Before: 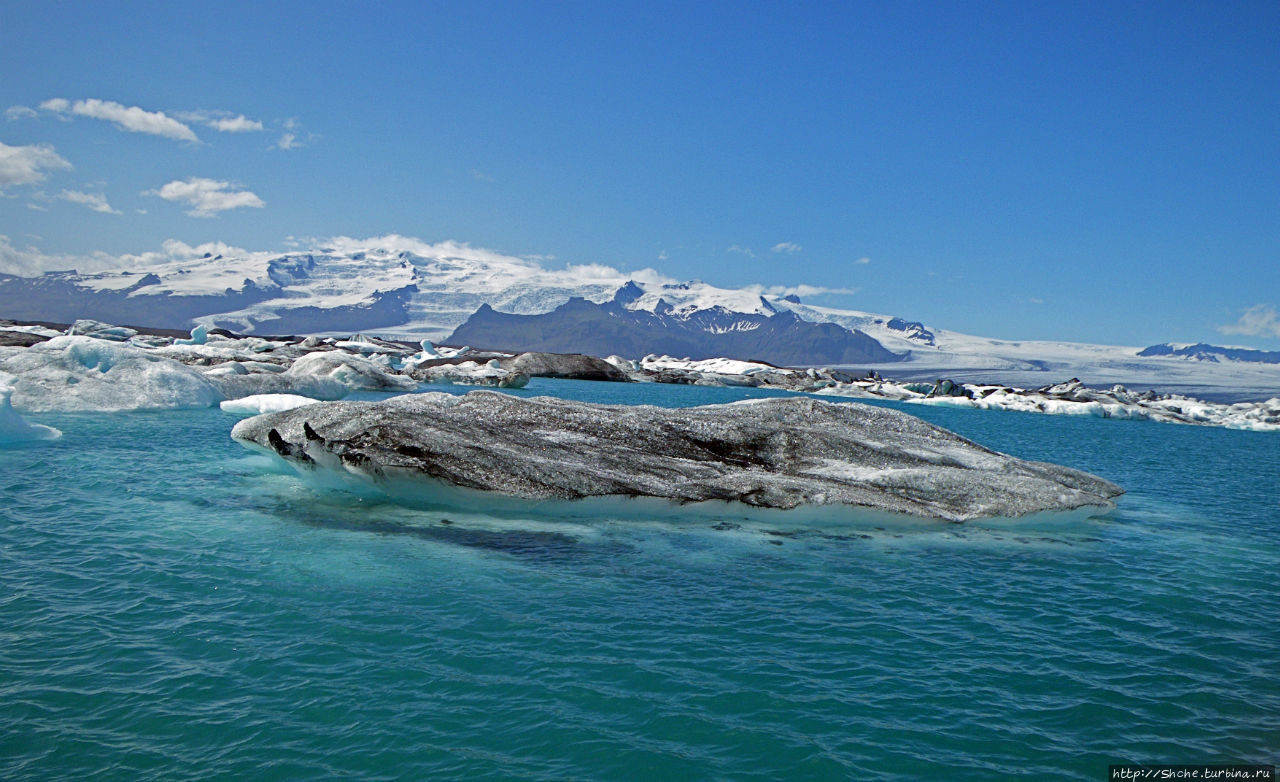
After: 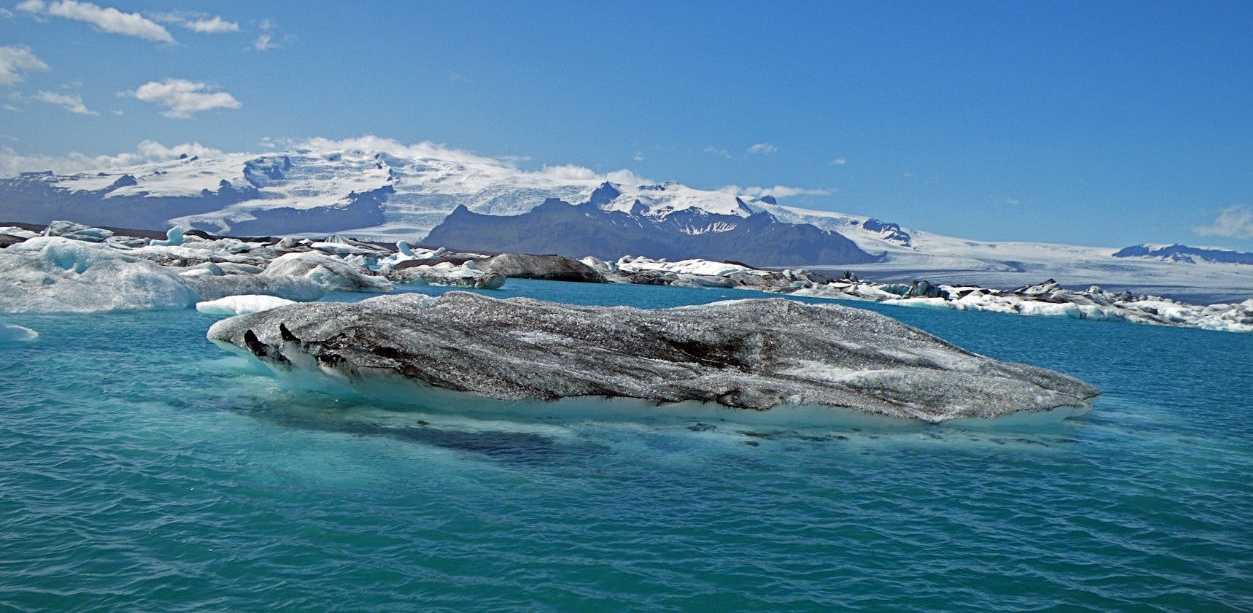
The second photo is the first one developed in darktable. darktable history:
crop and rotate: left 1.883%, top 12.701%, right 0.17%, bottom 8.79%
